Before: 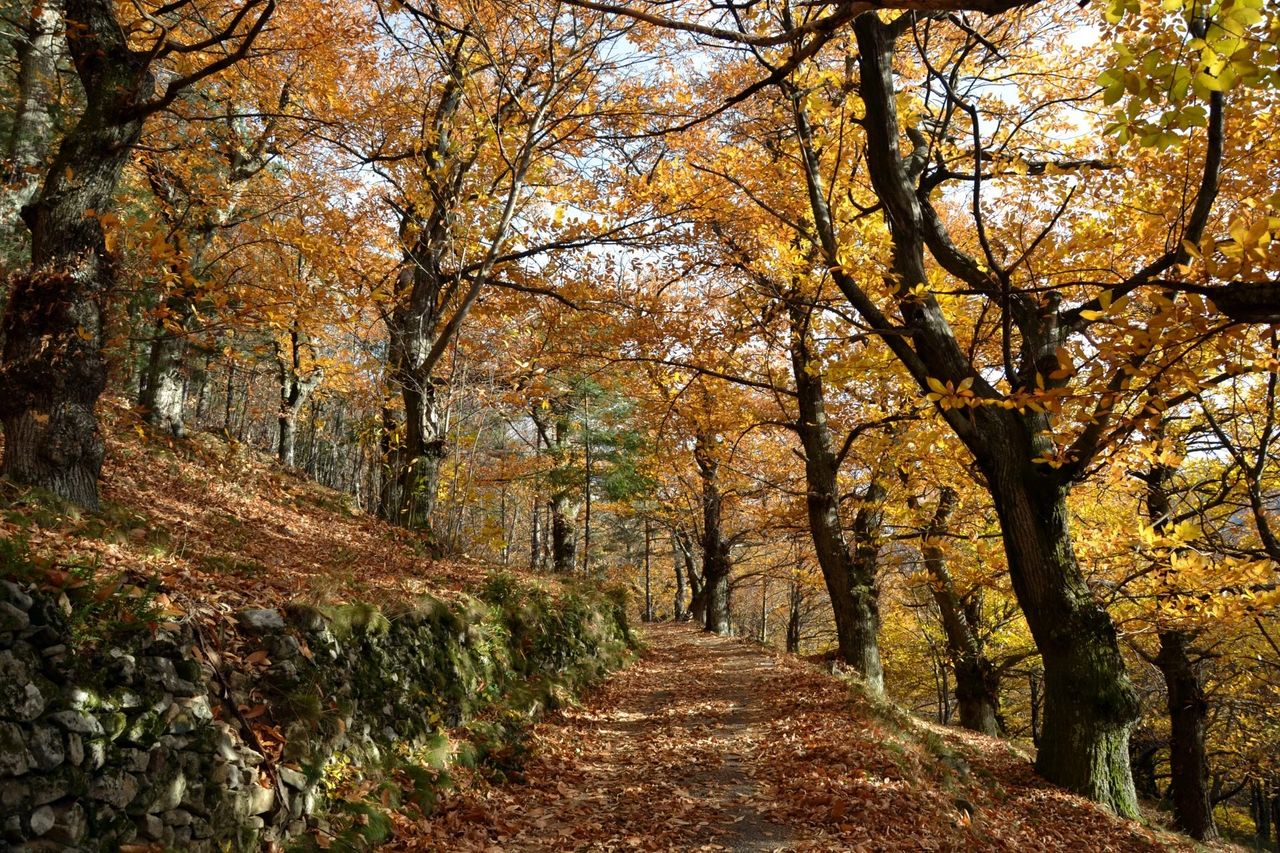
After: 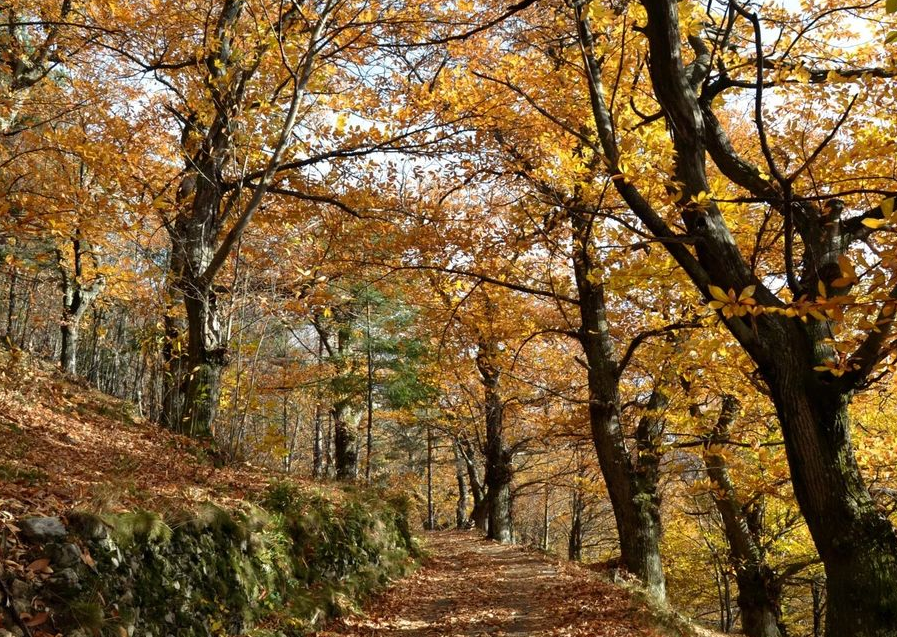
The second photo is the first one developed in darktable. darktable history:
crop and rotate: left 17.036%, top 10.786%, right 12.866%, bottom 14.476%
